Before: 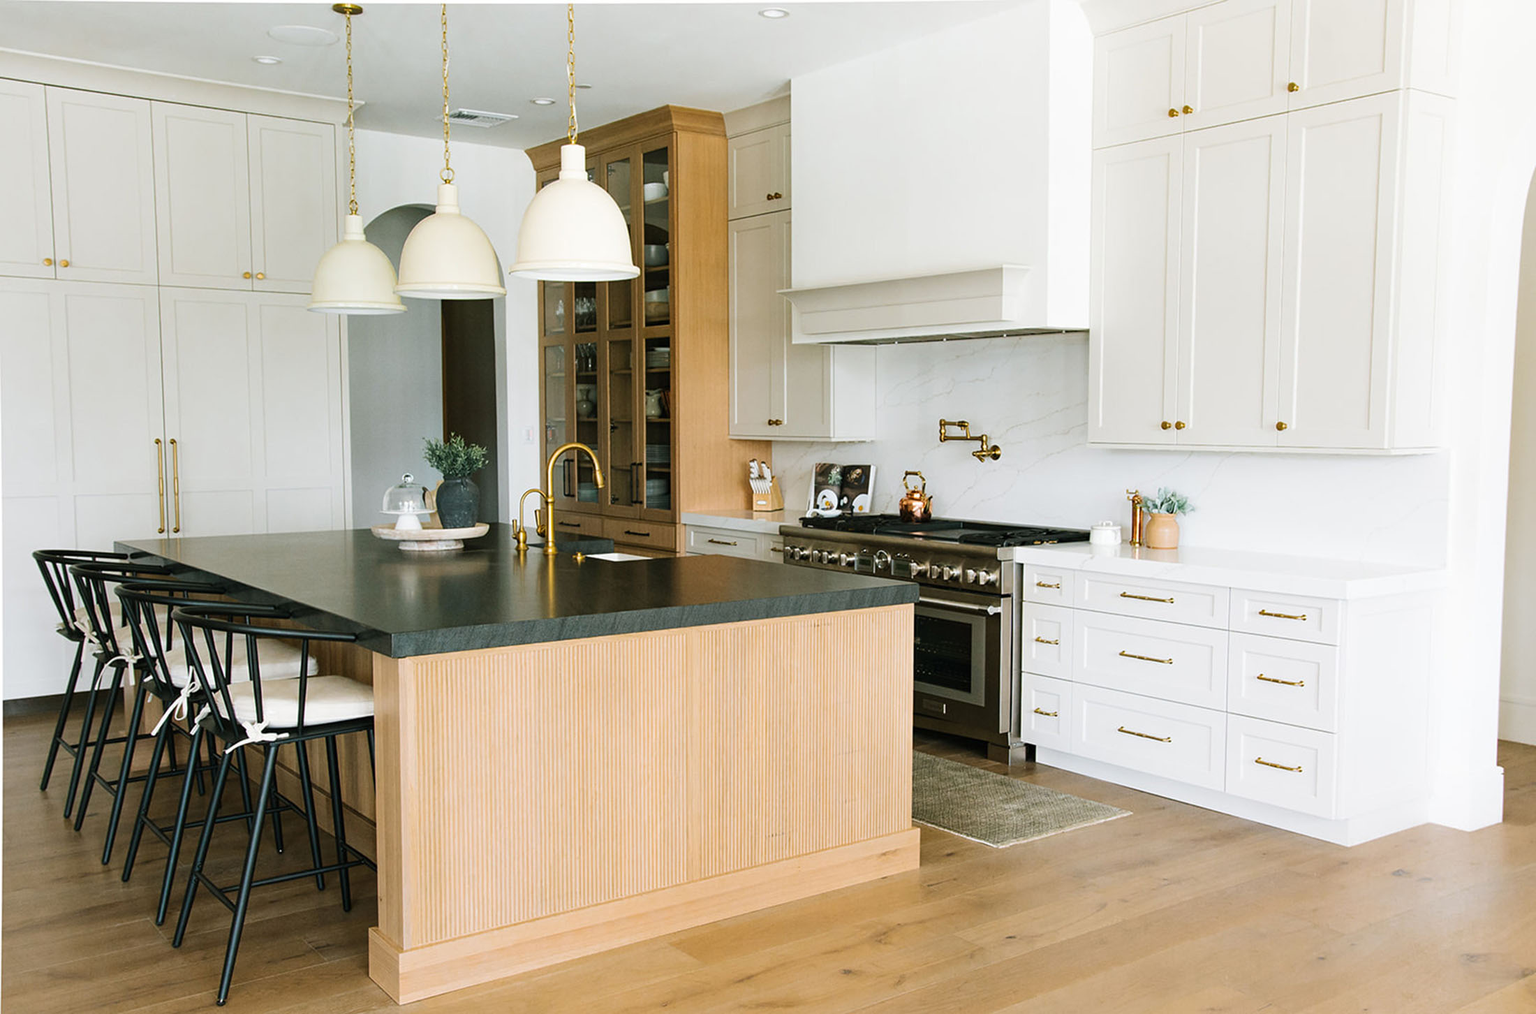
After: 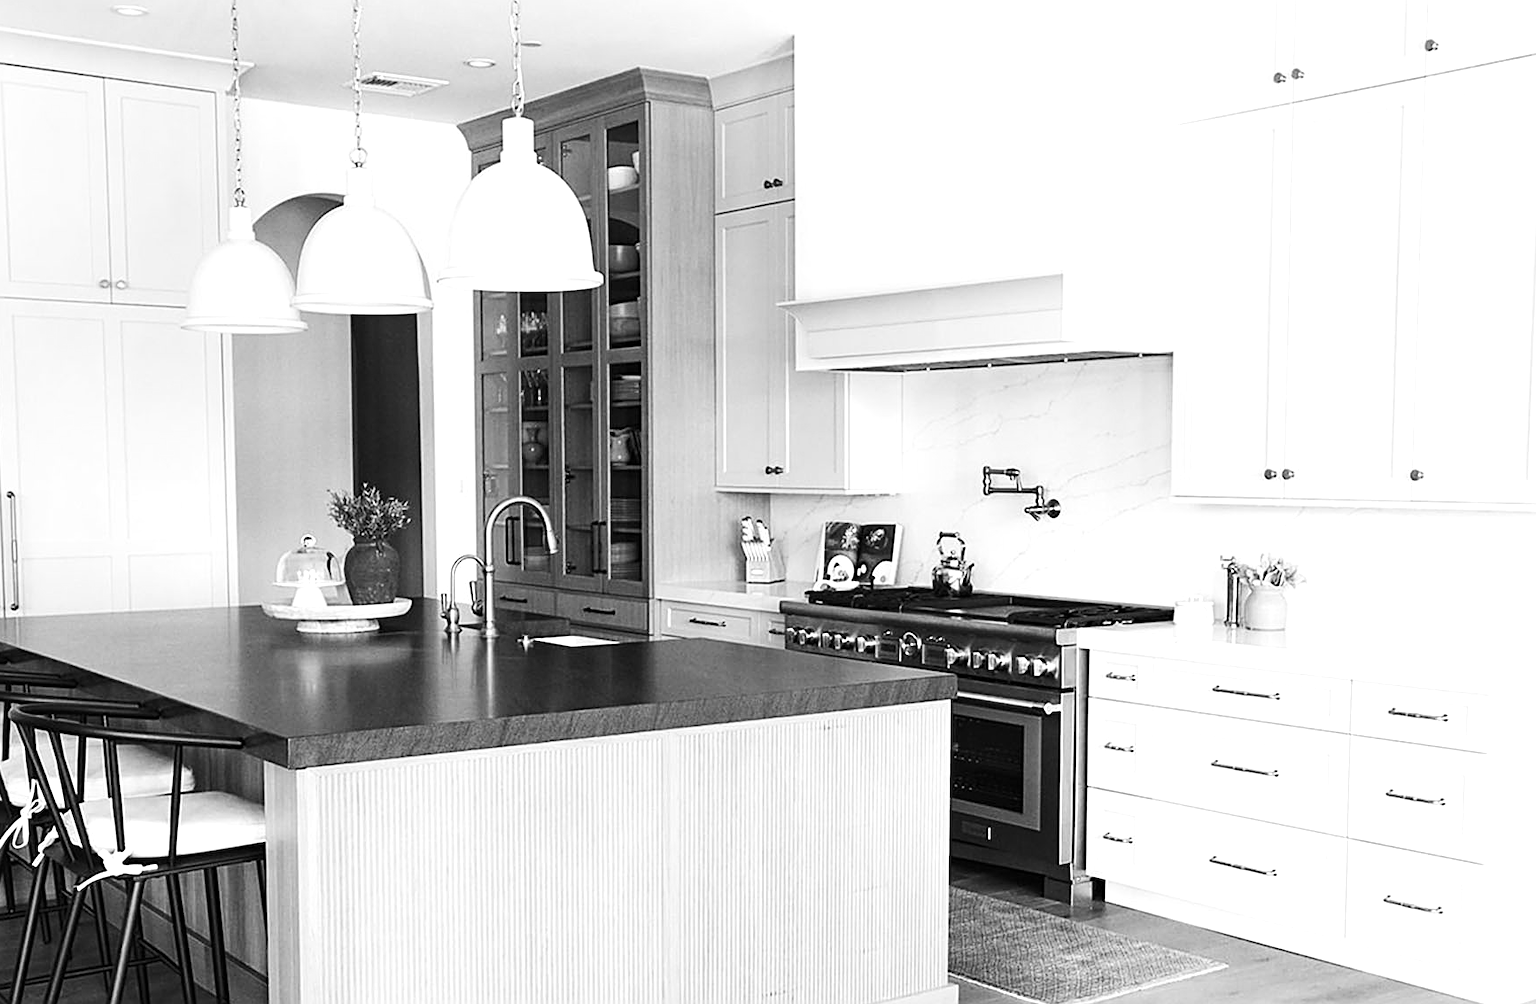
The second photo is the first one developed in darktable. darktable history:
exposure: exposure 0.574 EV, compensate highlight preservation false
sharpen: on, module defaults
color balance: on, module defaults
contrast brightness saturation: contrast 0.16, saturation 0.32
color correction: highlights a* 5.3, highlights b* 24.26, shadows a* -15.58, shadows b* 4.02
monochrome: a 16.01, b -2.65, highlights 0.52
crop and rotate: left 10.77%, top 5.1%, right 10.41%, bottom 16.76%
